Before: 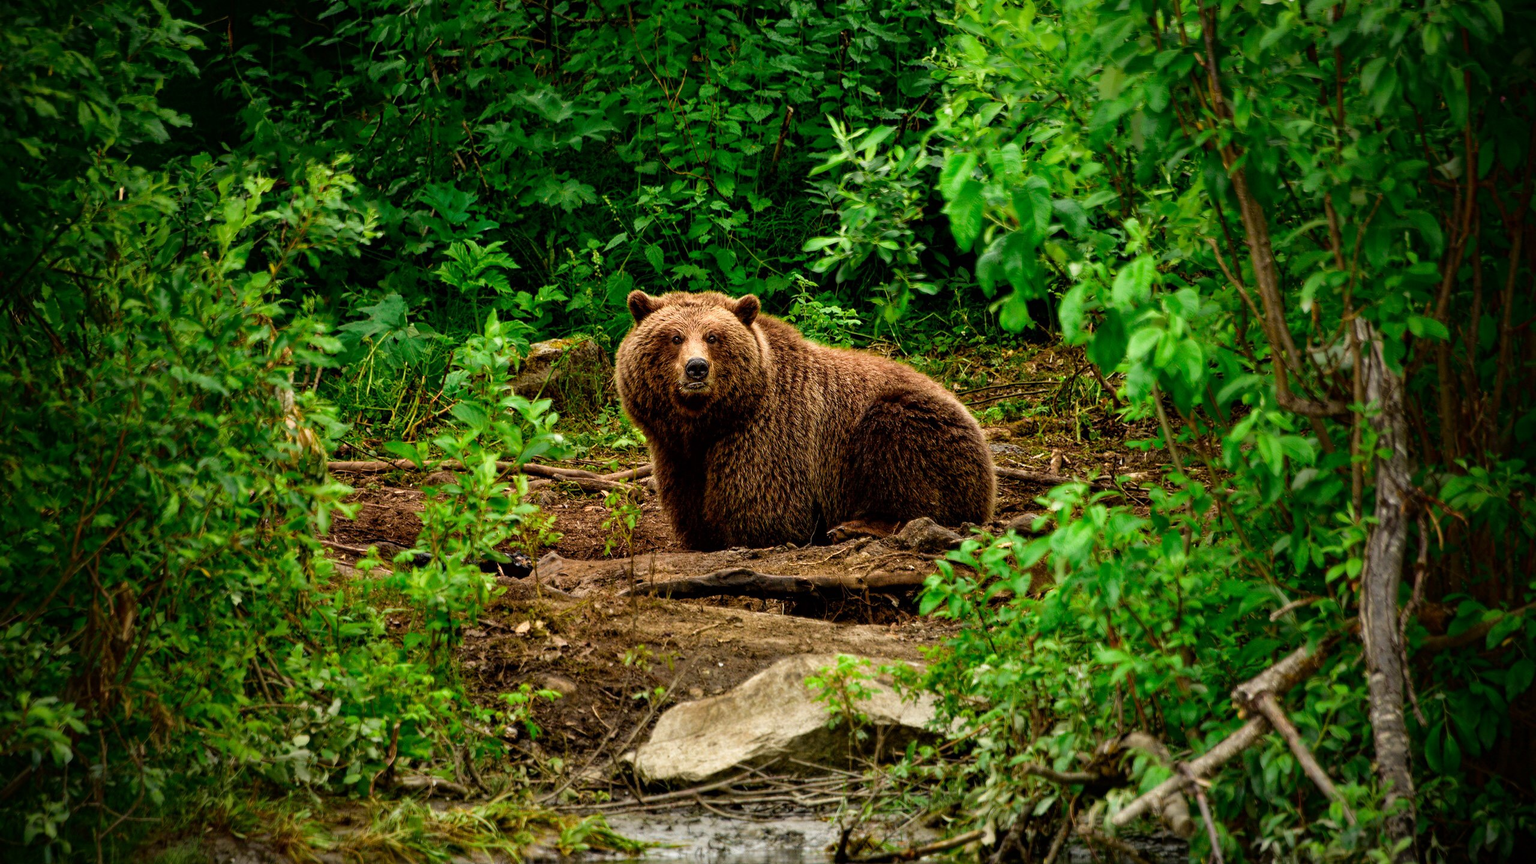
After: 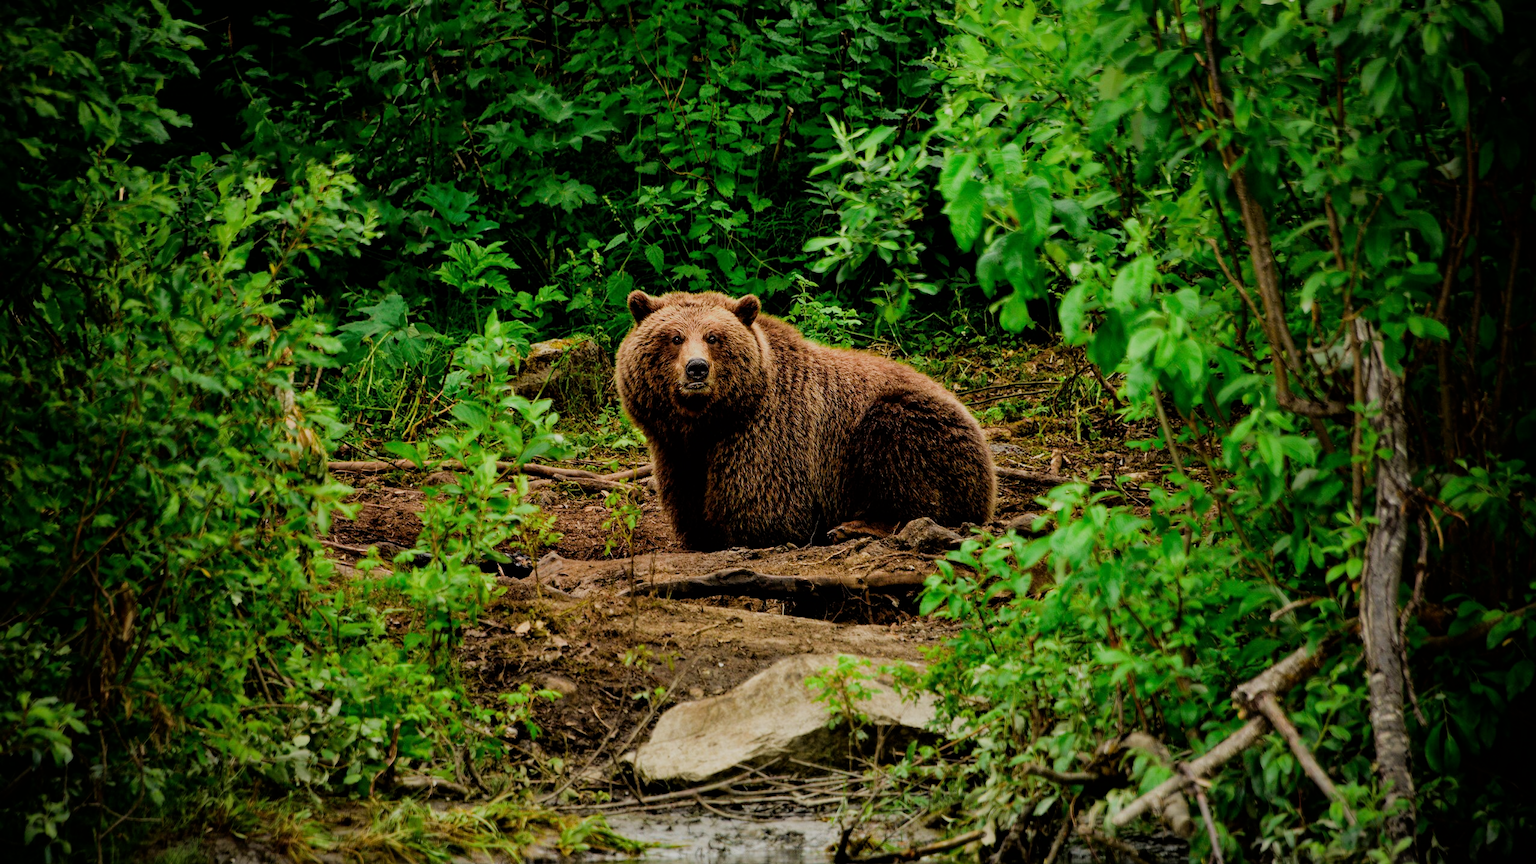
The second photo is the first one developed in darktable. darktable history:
filmic rgb: black relative exposure -7.32 EV, white relative exposure 5.09 EV, hardness 3.2
white balance: red 1, blue 1
